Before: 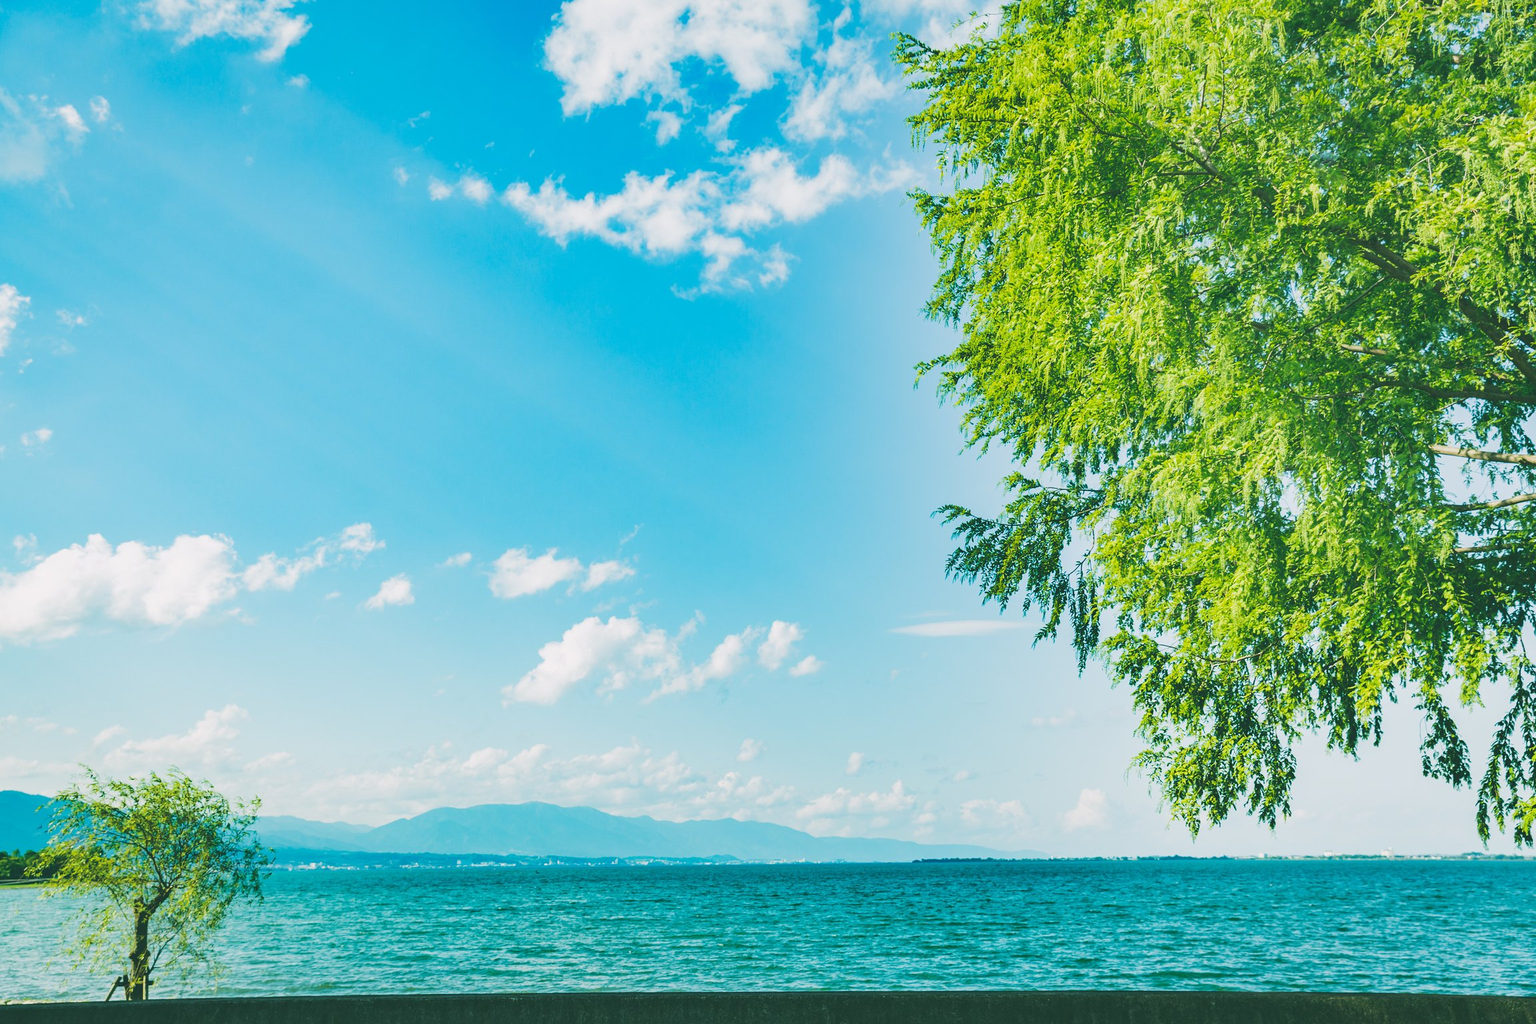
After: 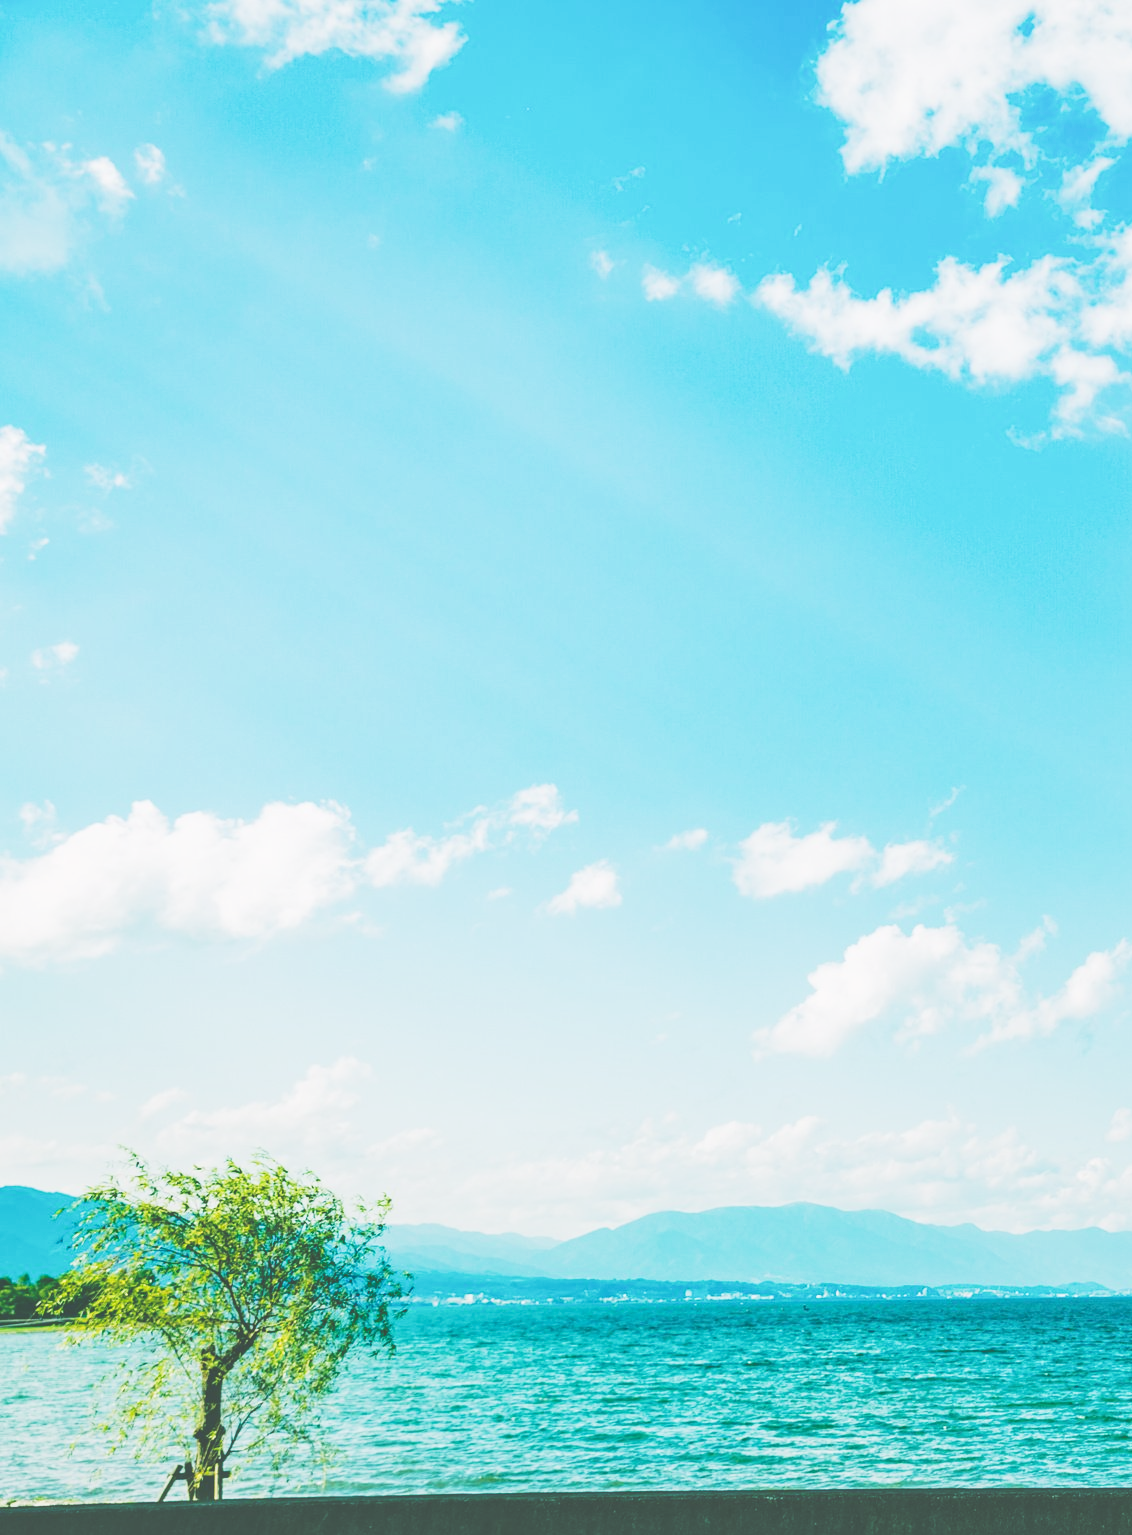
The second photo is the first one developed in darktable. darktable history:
local contrast: detail 110%
tone curve: curves: ch0 [(0, 0) (0.003, 0.203) (0.011, 0.203) (0.025, 0.21) (0.044, 0.22) (0.069, 0.231) (0.1, 0.243) (0.136, 0.255) (0.177, 0.277) (0.224, 0.305) (0.277, 0.346) (0.335, 0.412) (0.399, 0.492) (0.468, 0.571) (0.543, 0.658) (0.623, 0.75) (0.709, 0.837) (0.801, 0.905) (0.898, 0.955) (1, 1)], preserve colors none
crop and rotate: left 0%, top 0%, right 50.845%
